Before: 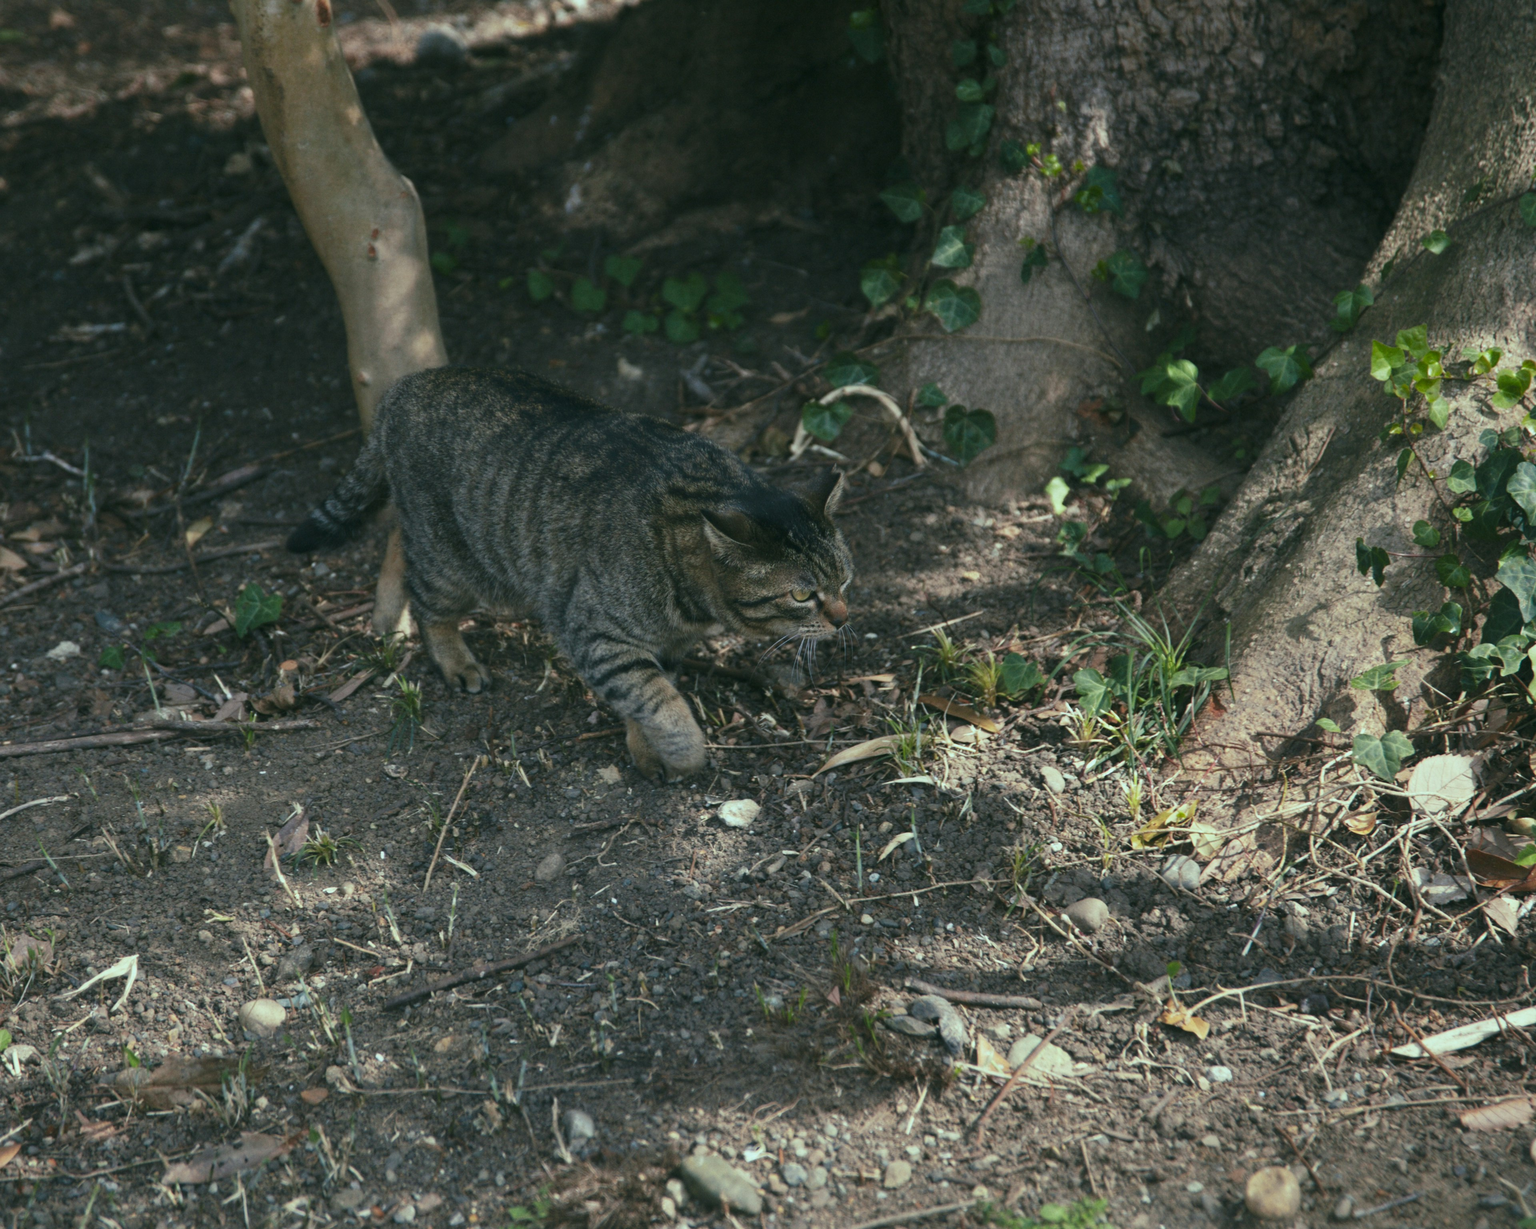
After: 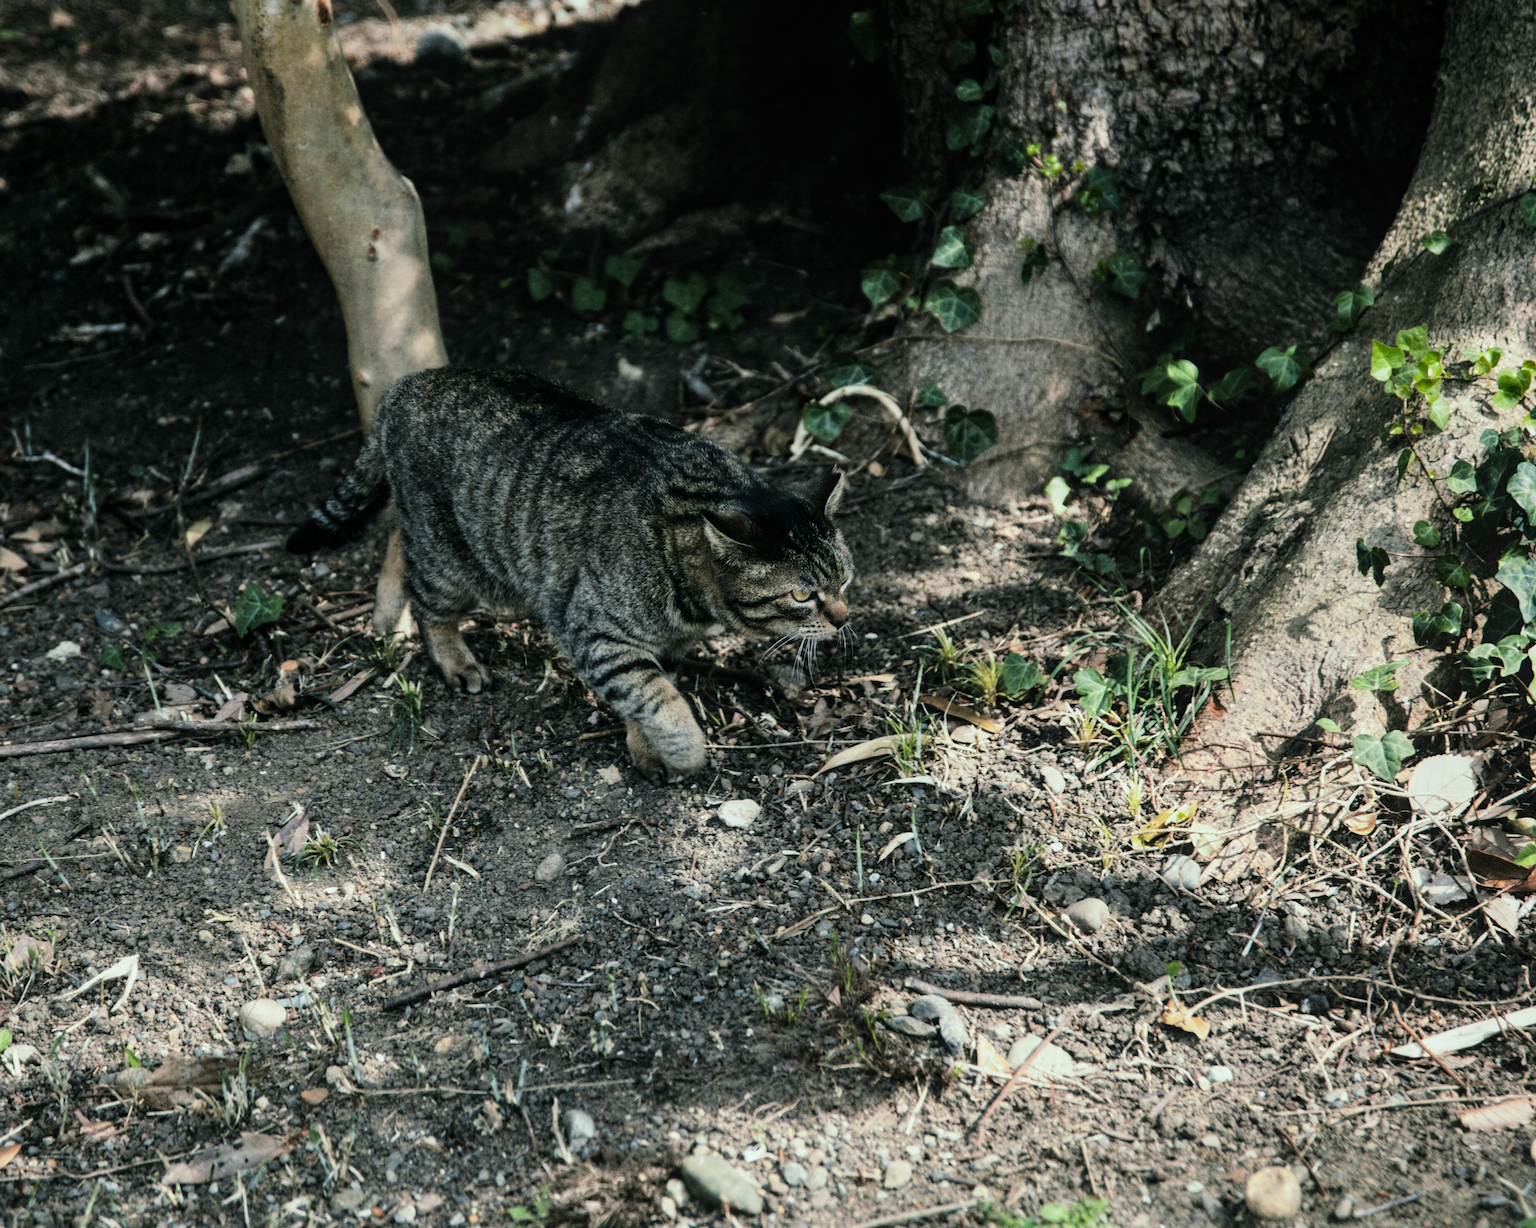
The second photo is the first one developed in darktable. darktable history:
tone equalizer: -8 EV -0.417 EV, -7 EV -0.389 EV, -6 EV -0.333 EV, -5 EV -0.222 EV, -3 EV 0.222 EV, -2 EV 0.333 EV, -1 EV 0.389 EV, +0 EV 0.417 EV, edges refinement/feathering 500, mask exposure compensation -1.57 EV, preserve details no
exposure: exposure 0.636 EV, compensate highlight preservation false
local contrast: detail 110%
filmic rgb: black relative exposure -5 EV, hardness 2.88, contrast 1.3, highlights saturation mix -30%
